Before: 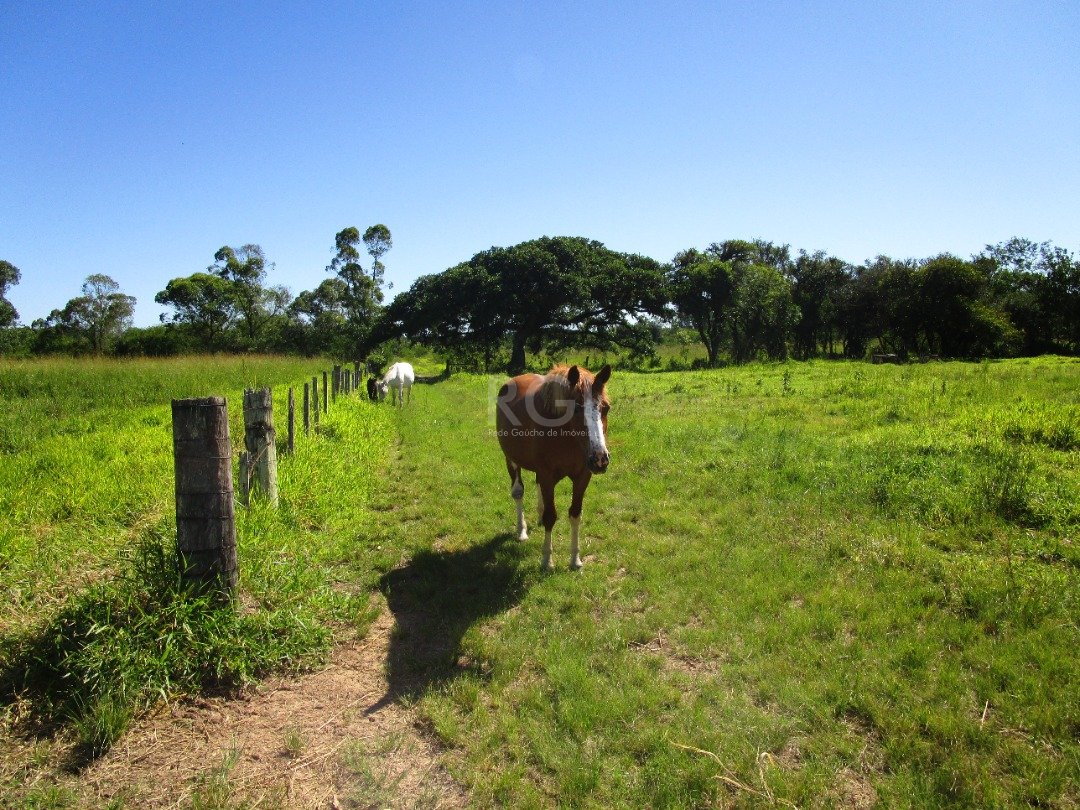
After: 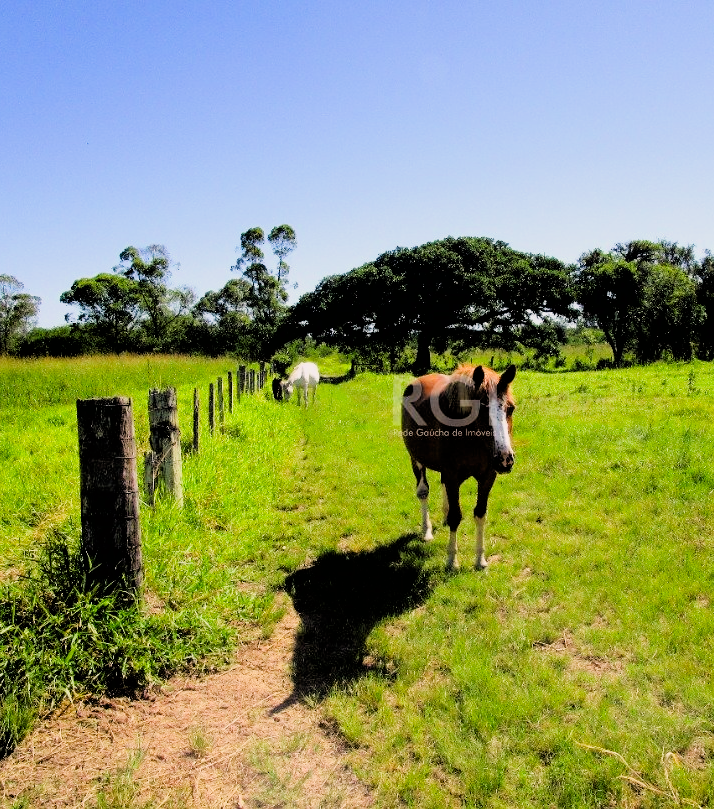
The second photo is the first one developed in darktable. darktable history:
filmic rgb: black relative exposure -2.92 EV, white relative exposure 4.56 EV, threshold 5.95 EV, hardness 1.74, contrast 1.257, enable highlight reconstruction true
exposure: exposure 0.768 EV, compensate highlight preservation false
crop and rotate: left 8.917%, right 24.901%
color correction: highlights a* 3.2, highlights b* 1.67, saturation 1.2
